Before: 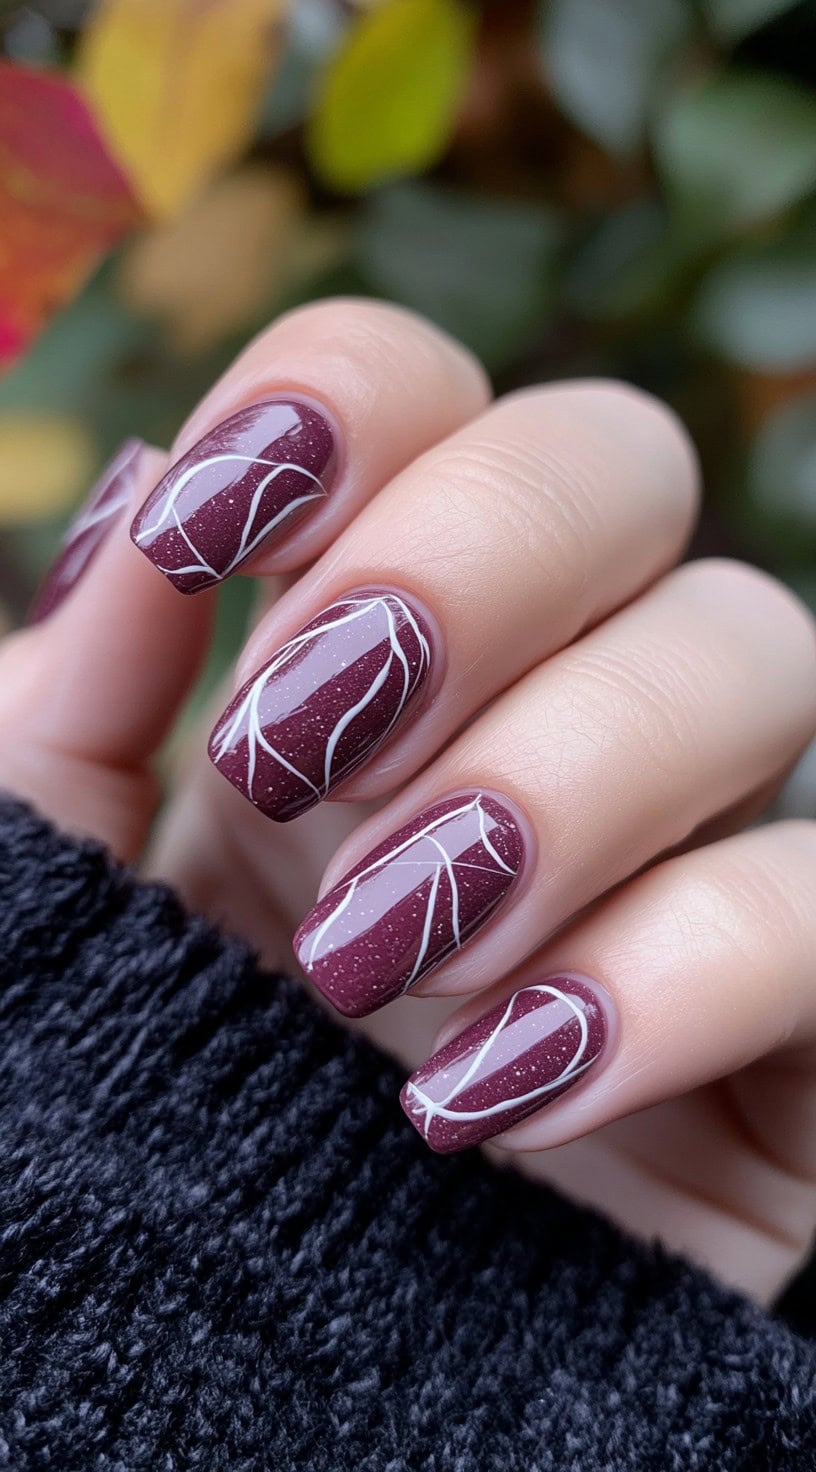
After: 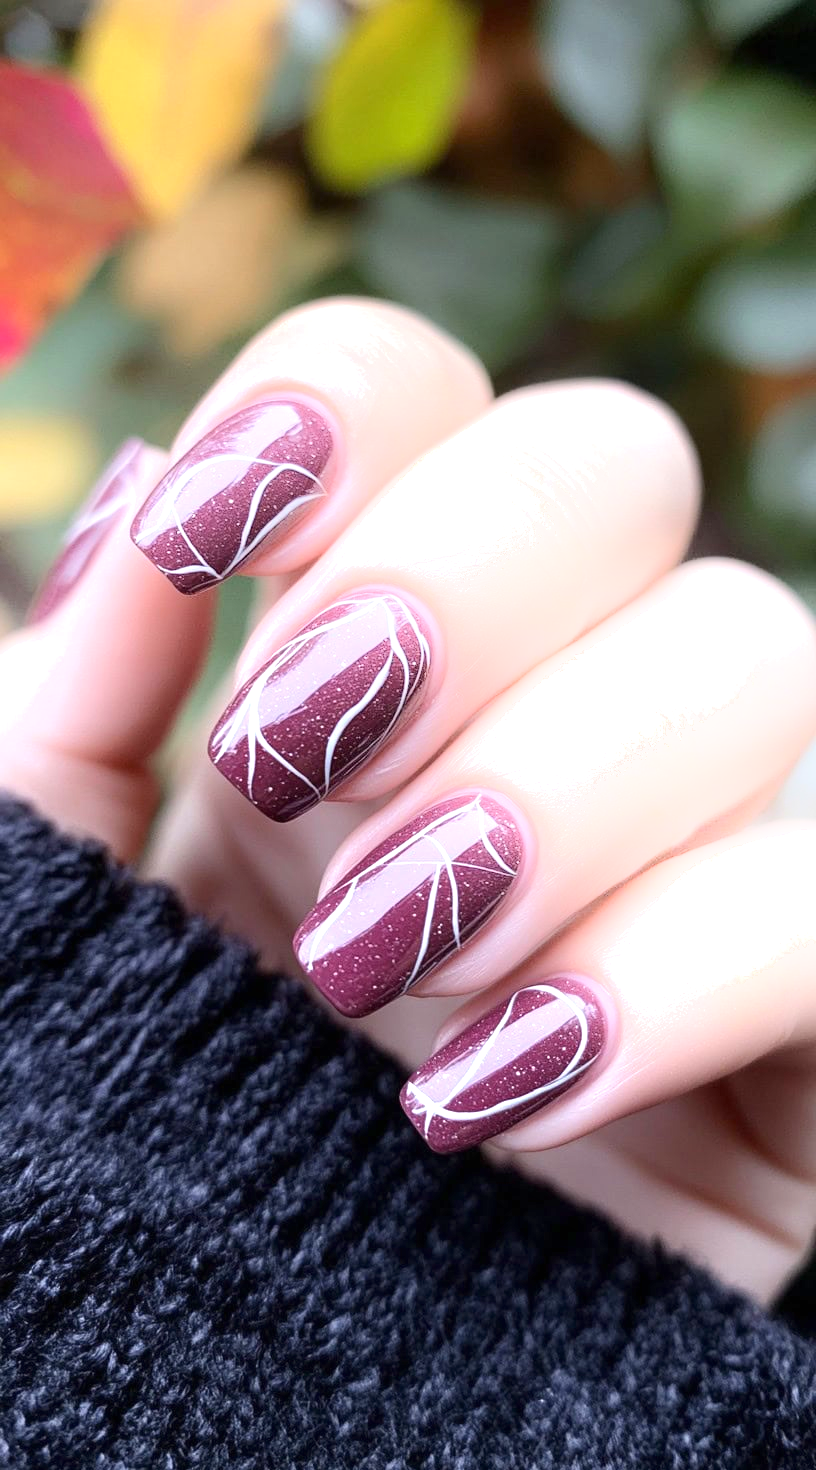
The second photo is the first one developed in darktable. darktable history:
crop: bottom 0.071%
shadows and highlights: shadows -21.3, highlights 100, soften with gaussian
exposure: black level correction 0, exposure 0.953 EV, compensate exposure bias true, compensate highlight preservation false
